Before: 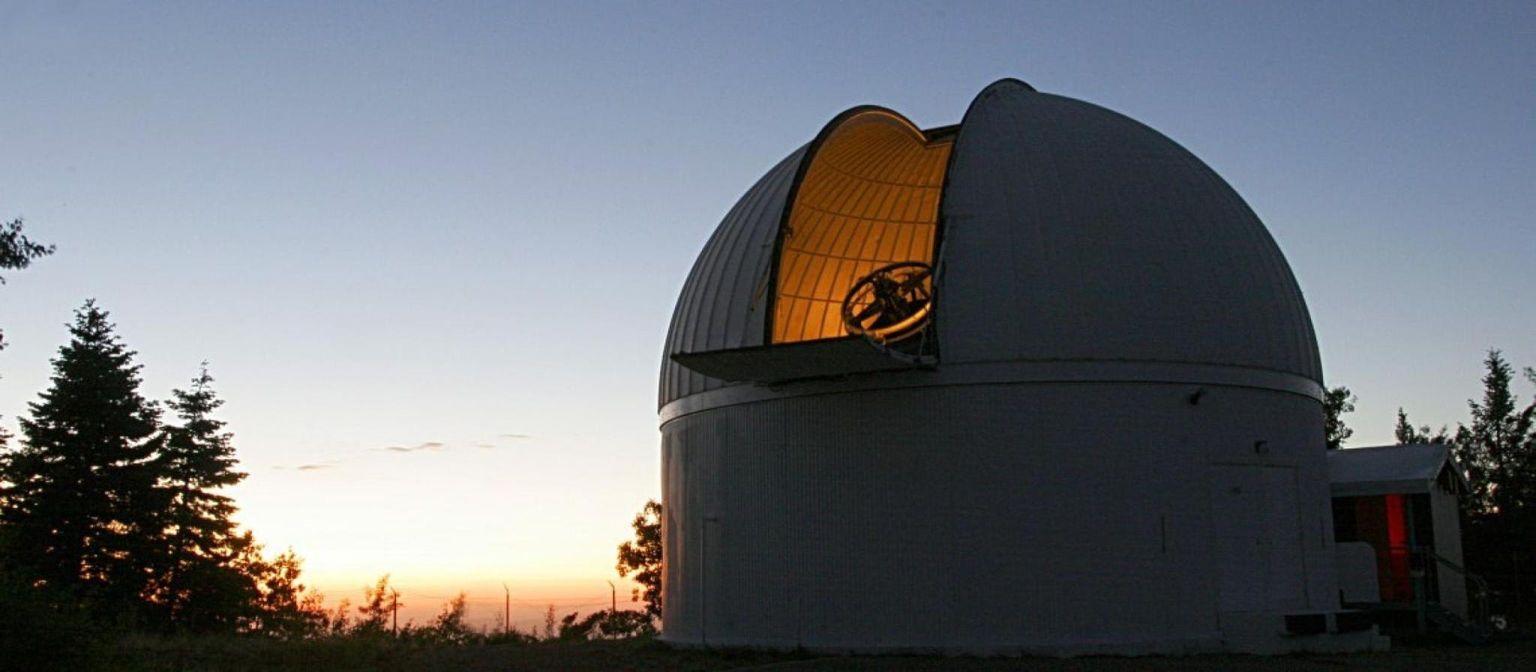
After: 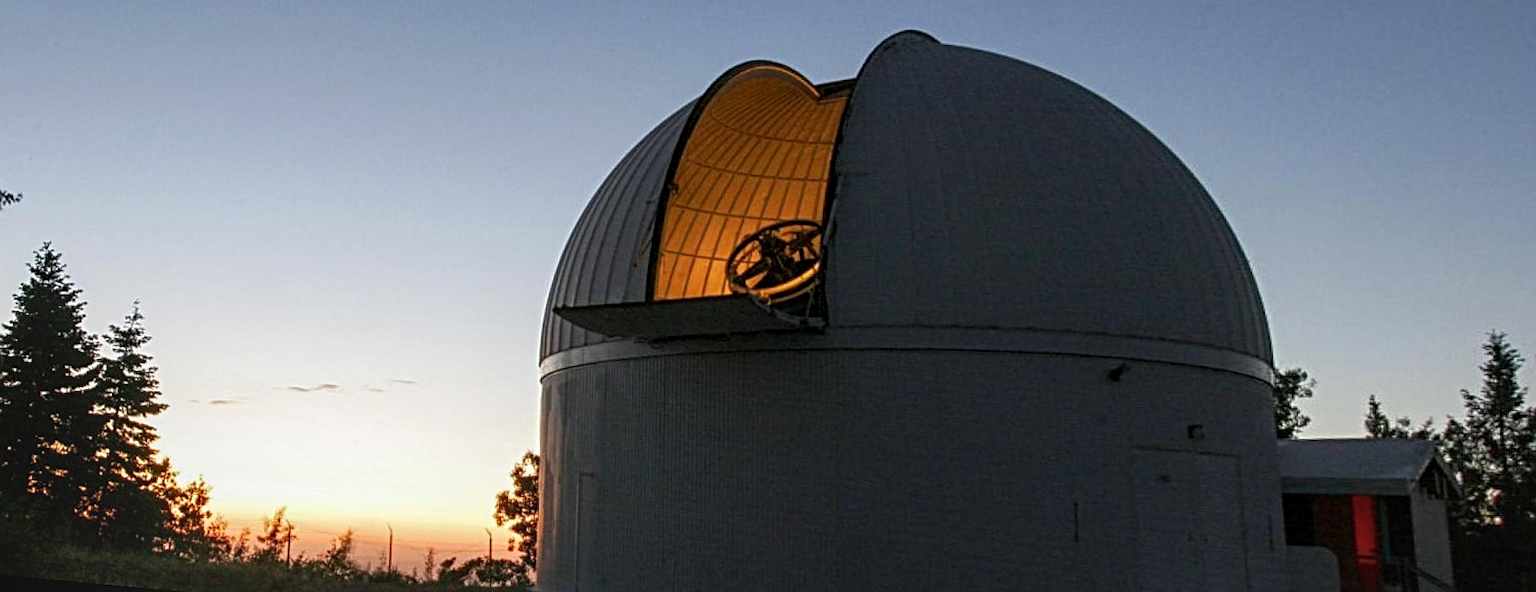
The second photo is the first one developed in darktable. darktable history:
local contrast: highlights 55%, shadows 52%, detail 130%, midtone range 0.452
rotate and perspective: rotation 1.69°, lens shift (vertical) -0.023, lens shift (horizontal) -0.291, crop left 0.025, crop right 0.988, crop top 0.092, crop bottom 0.842
sharpen: on, module defaults
